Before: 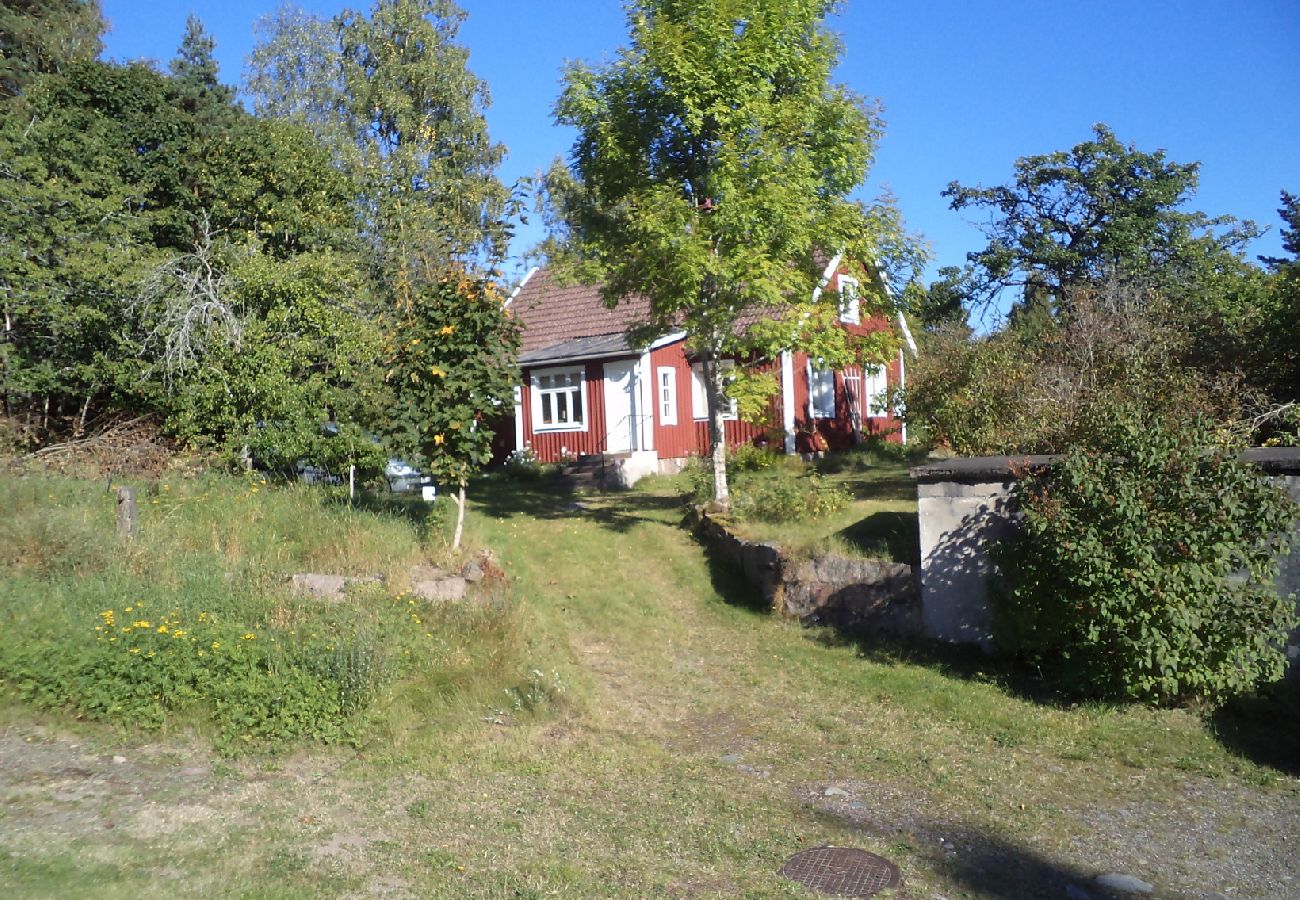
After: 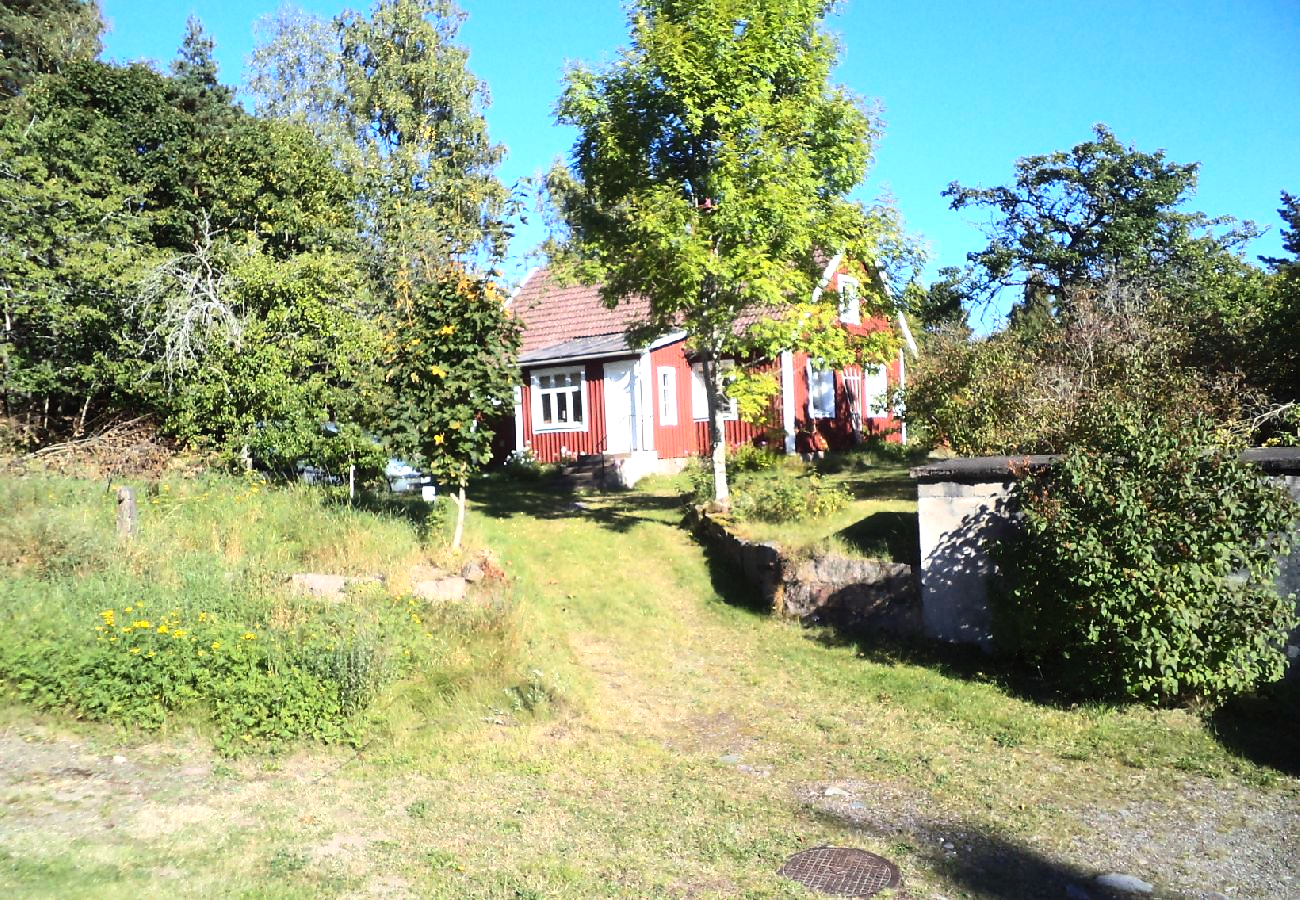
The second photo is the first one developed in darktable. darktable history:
tone equalizer: -8 EV -0.75 EV, -7 EV -0.7 EV, -6 EV -0.6 EV, -5 EV -0.4 EV, -3 EV 0.4 EV, -2 EV 0.6 EV, -1 EV 0.7 EV, +0 EV 0.75 EV, edges refinement/feathering 500, mask exposure compensation -1.57 EV, preserve details no
contrast brightness saturation: contrast 0.2, brightness 0.16, saturation 0.22
